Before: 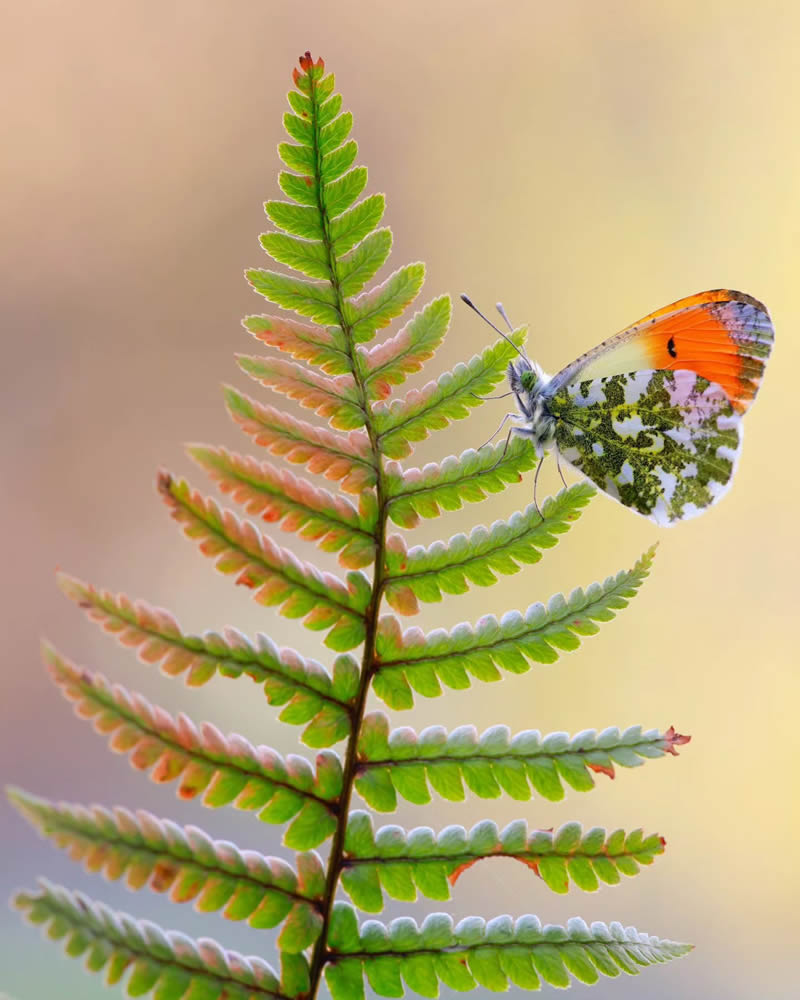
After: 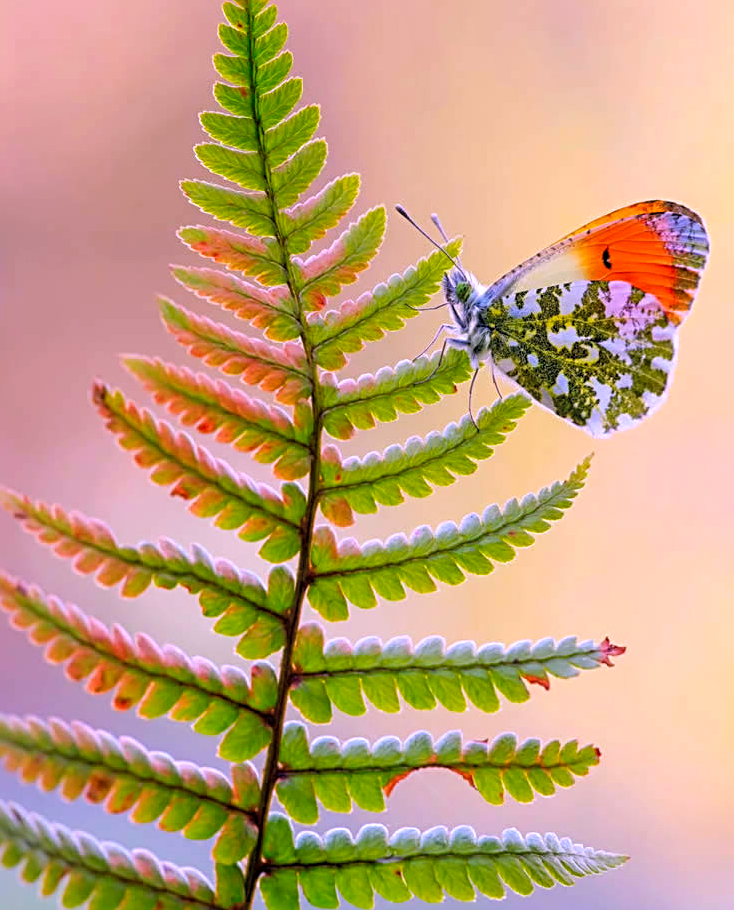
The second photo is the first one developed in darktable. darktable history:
crop and rotate: left 8.131%, top 8.972%
local contrast: on, module defaults
color correction: highlights a* 15.18, highlights b* -24.59
sharpen: radius 3.126
contrast brightness saturation: contrast 0.048, brightness 0.057, saturation 0.01
color balance rgb: perceptual saturation grading › global saturation 38.852%, global vibrance 15.717%
shadows and highlights: shadows 25.02, highlights -25.09
